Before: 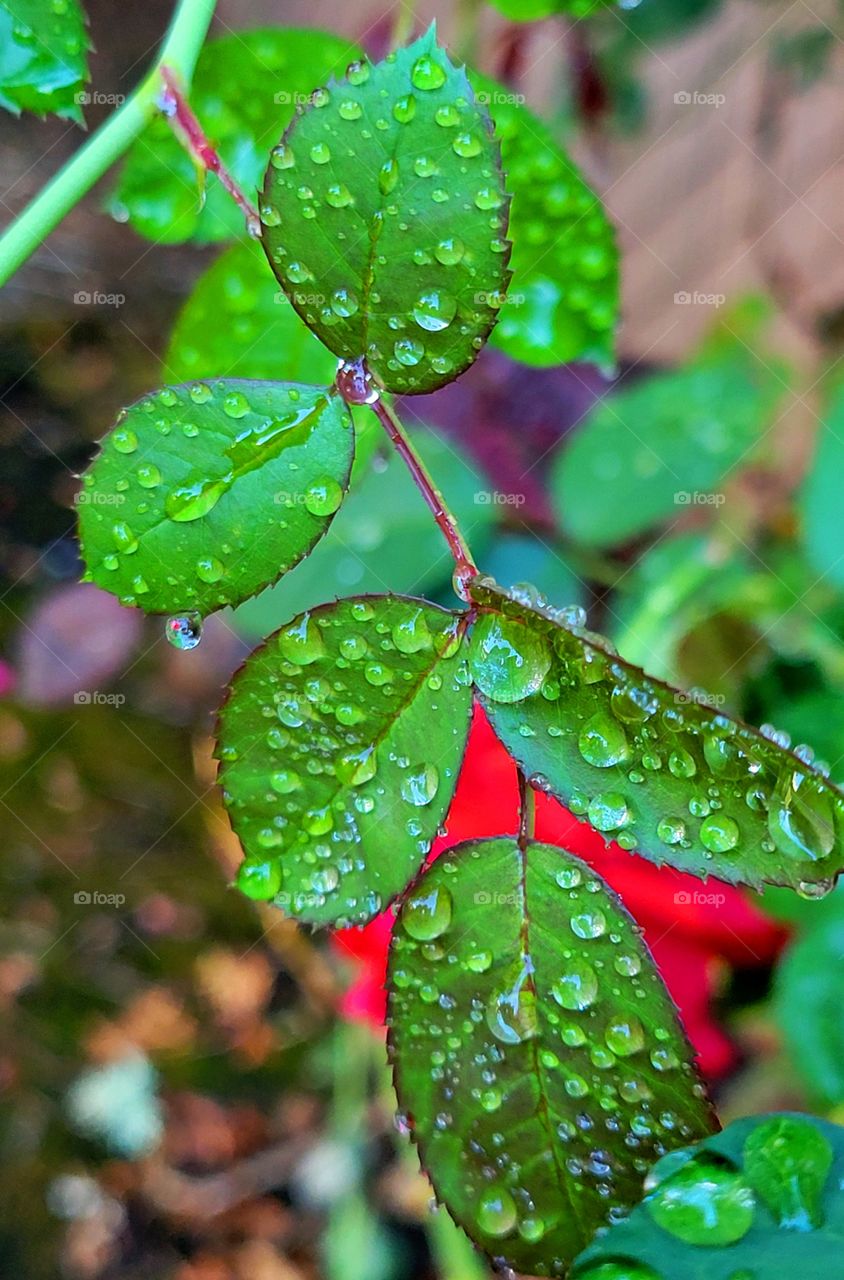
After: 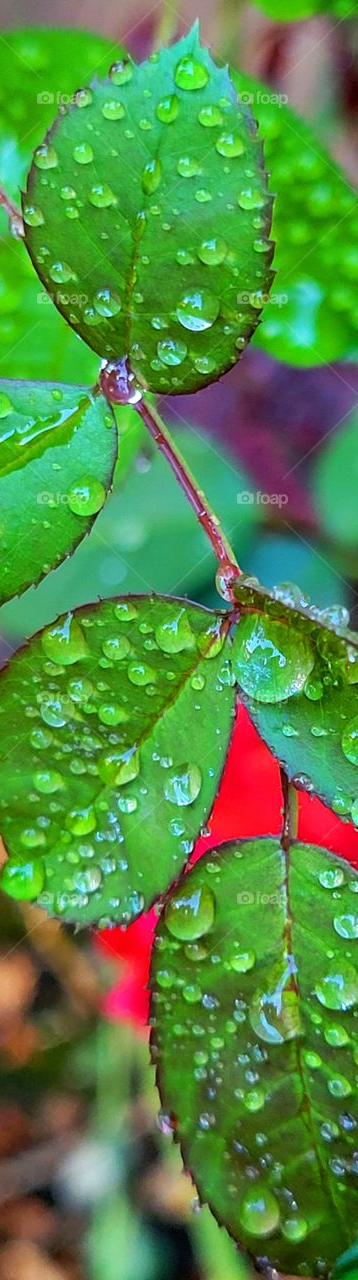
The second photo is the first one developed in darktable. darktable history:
crop: left 28.154%, right 29.325%
